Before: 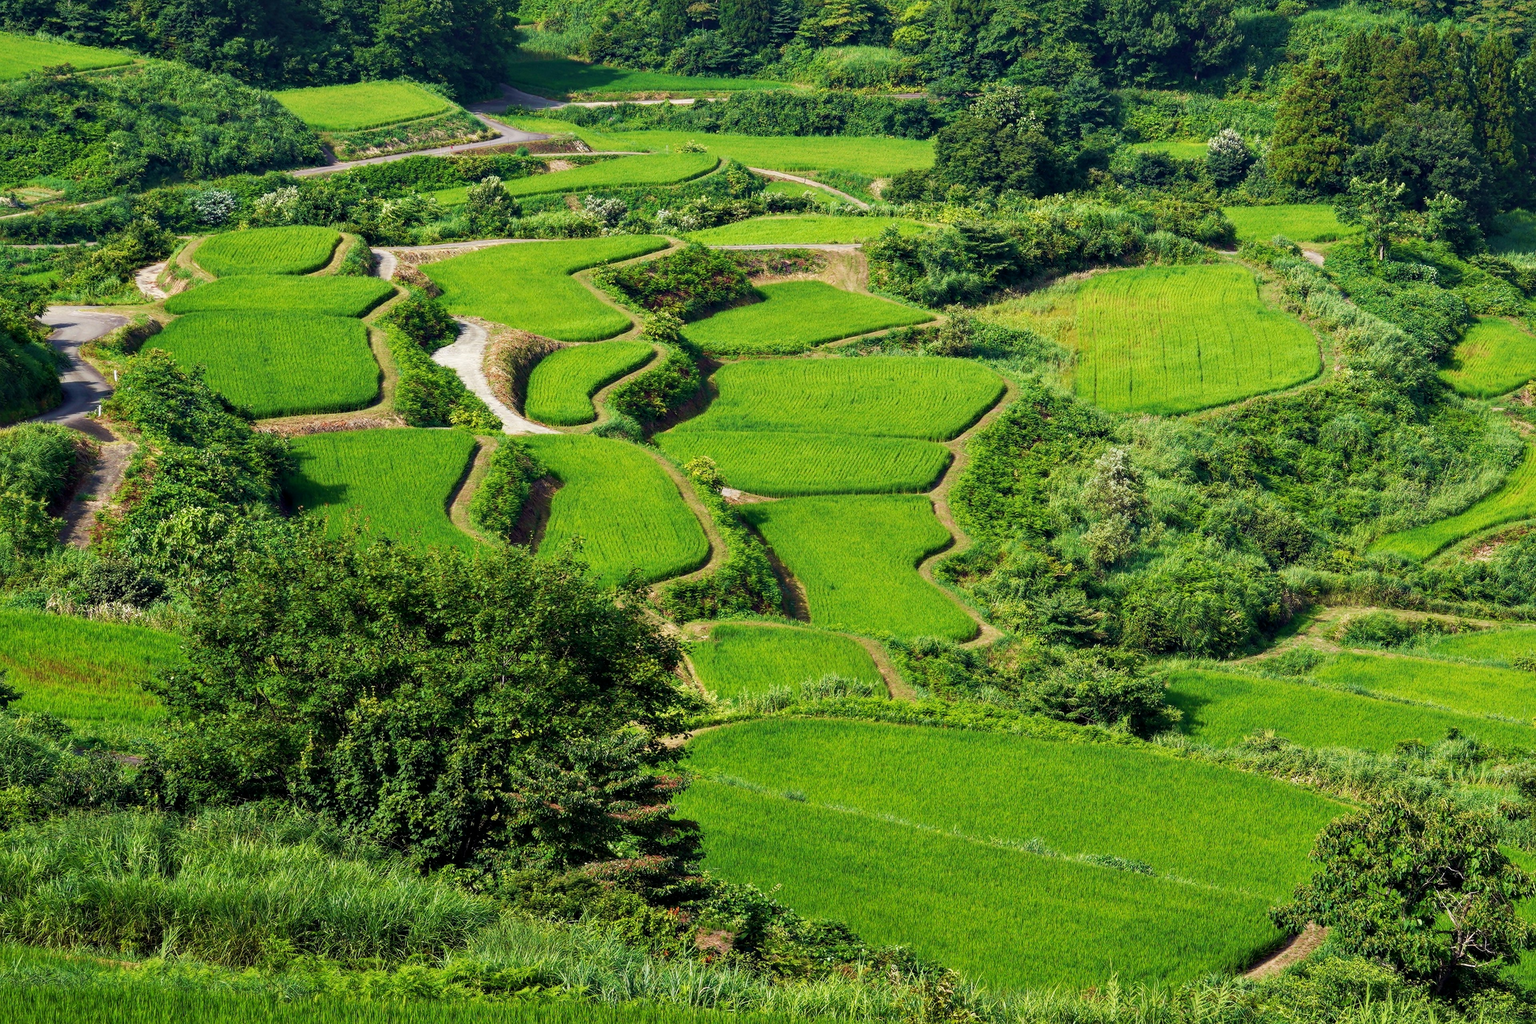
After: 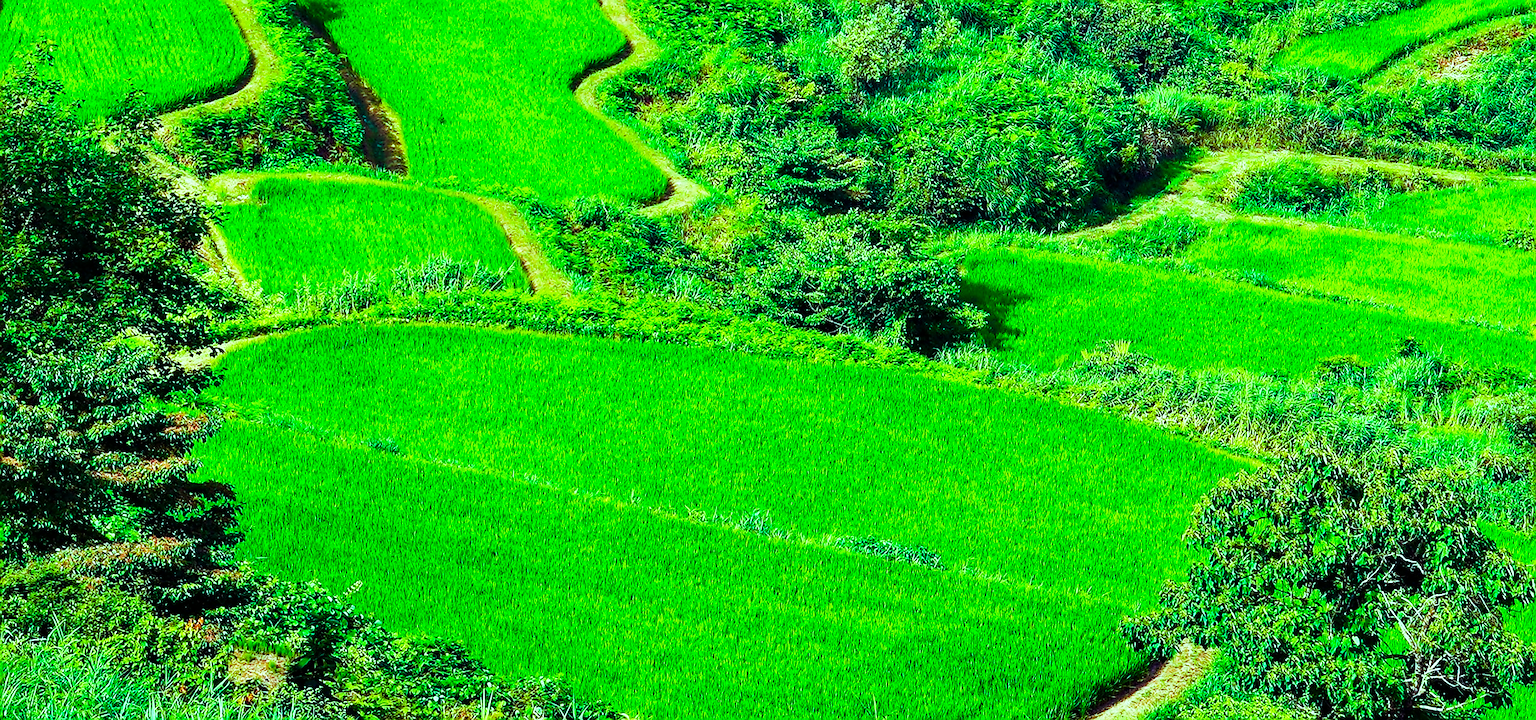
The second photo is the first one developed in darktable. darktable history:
crop and rotate: left 35.746%, top 49.879%, bottom 4.899%
base curve: curves: ch0 [(0, 0) (0.028, 0.03) (0.121, 0.232) (0.46, 0.748) (0.859, 0.968) (1, 1)], preserve colors none
color balance rgb: highlights gain › luminance 19.822%, highlights gain › chroma 13.041%, highlights gain › hue 176.79°, perceptual saturation grading › global saturation 8.709%, global vibrance 45.297%
sharpen: radius 1.388, amount 1.254, threshold 0.794
